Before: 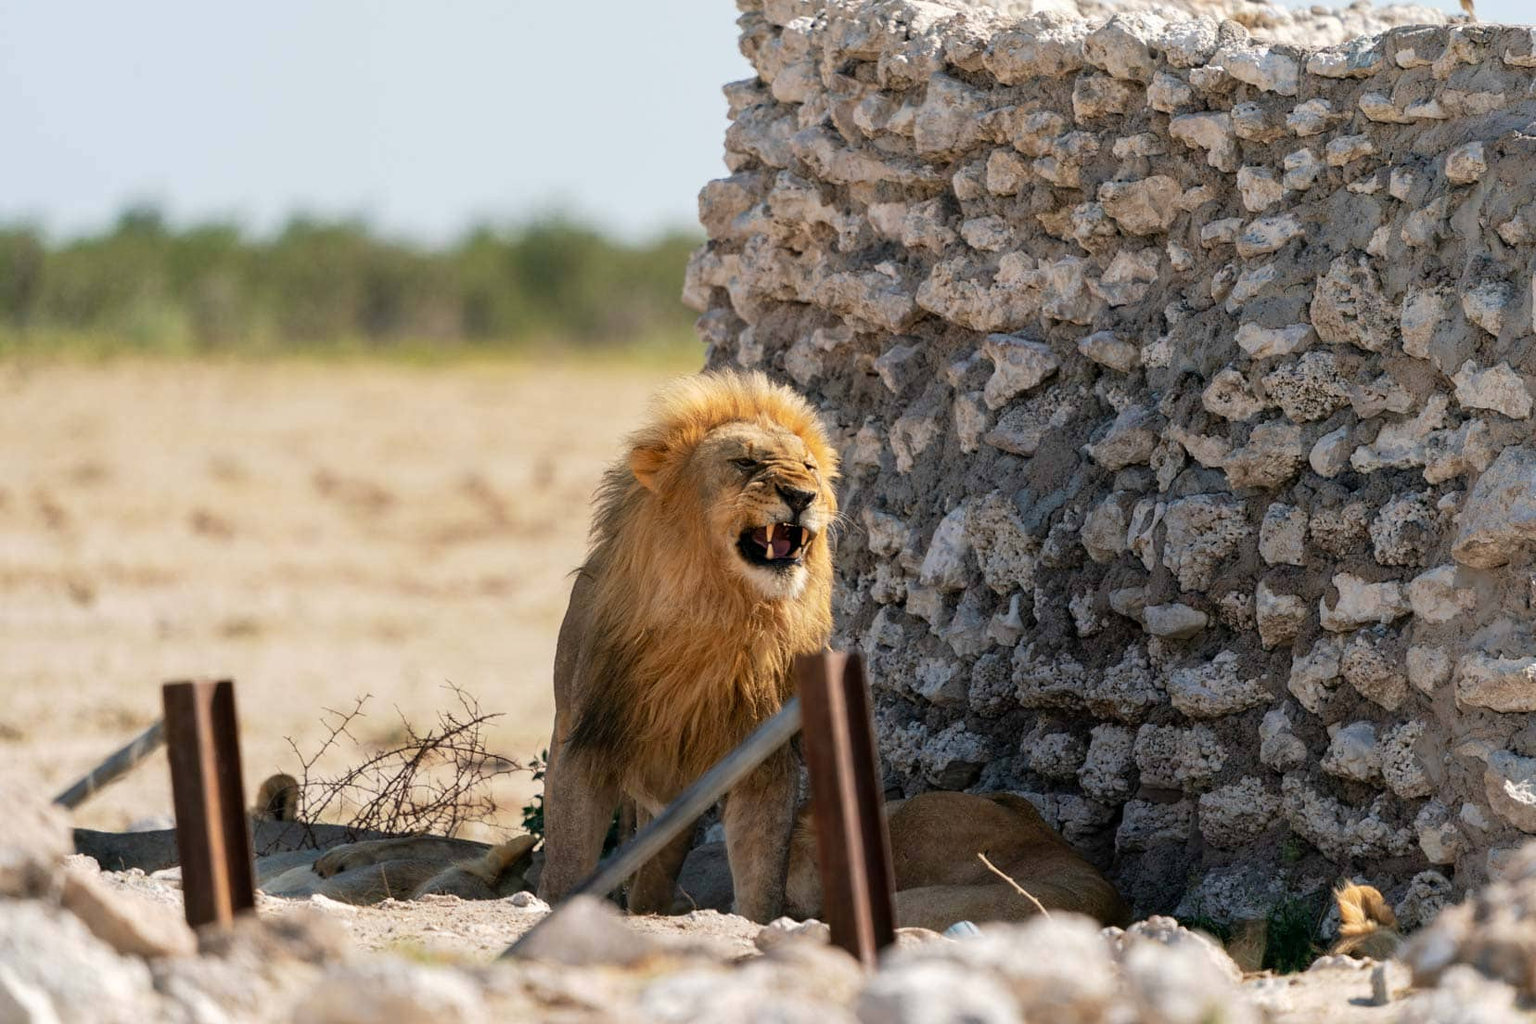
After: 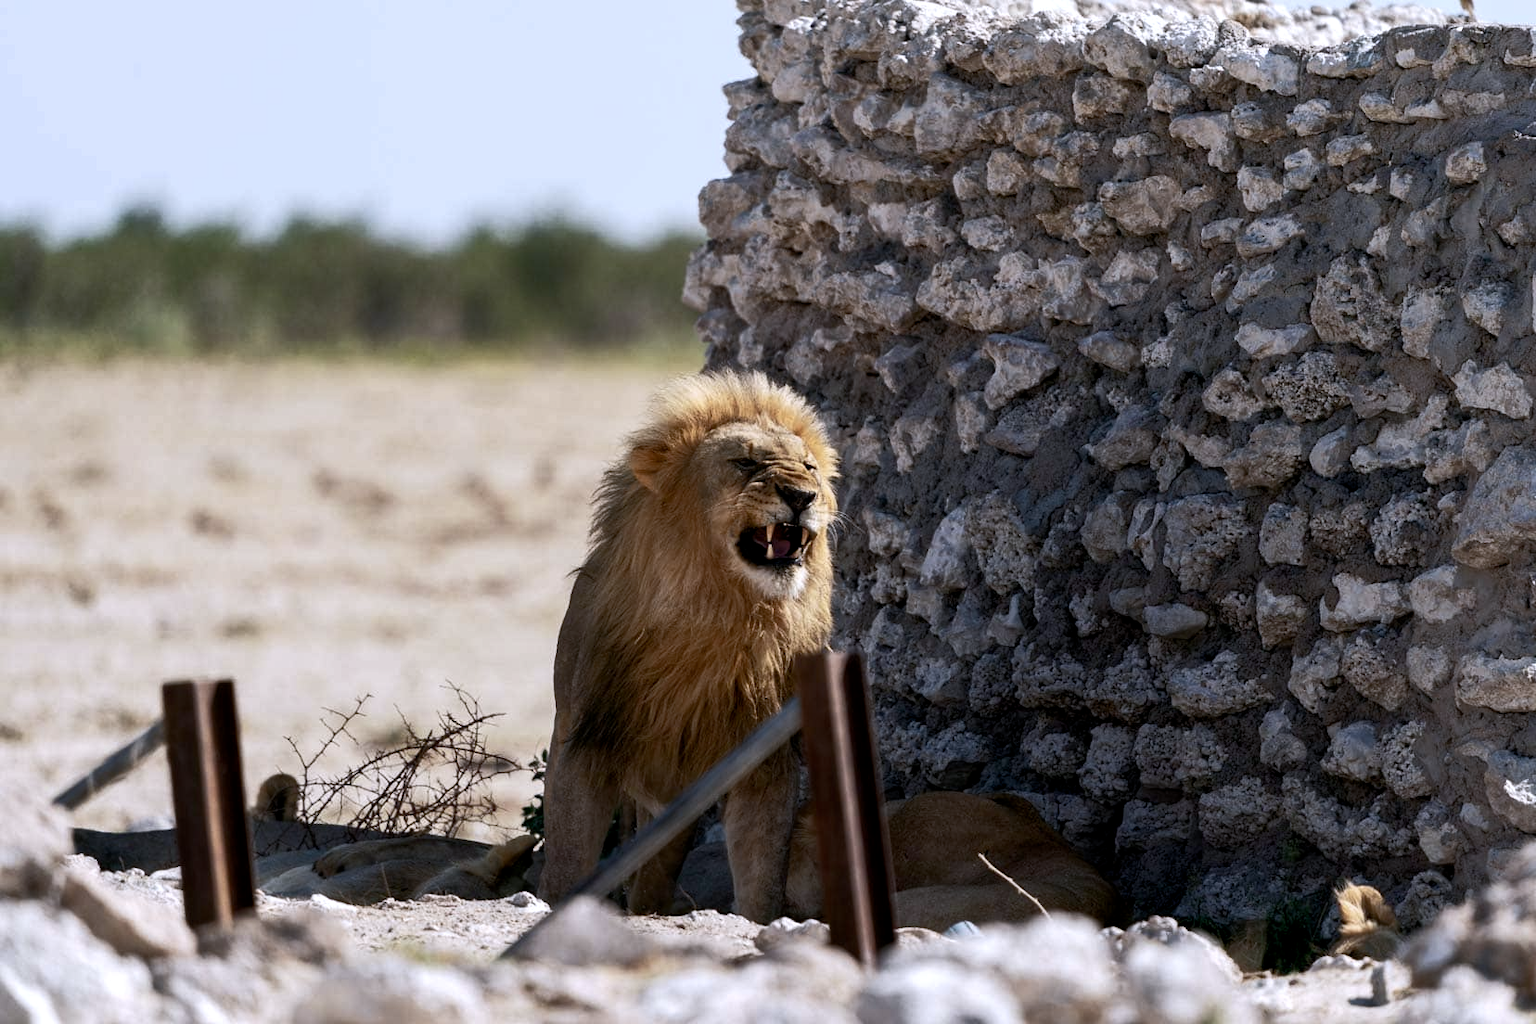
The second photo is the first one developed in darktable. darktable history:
exposure: black level correction 0.005, exposure 0.001 EV, compensate highlight preservation false
color balance rgb: perceptual saturation grading › highlights -31.88%, perceptual saturation grading › mid-tones 5.8%, perceptual saturation grading › shadows 18.12%, perceptual brilliance grading › highlights 3.62%, perceptual brilliance grading › mid-tones -18.12%, perceptual brilliance grading › shadows -41.3%
white balance: red 0.967, blue 1.119, emerald 0.756
